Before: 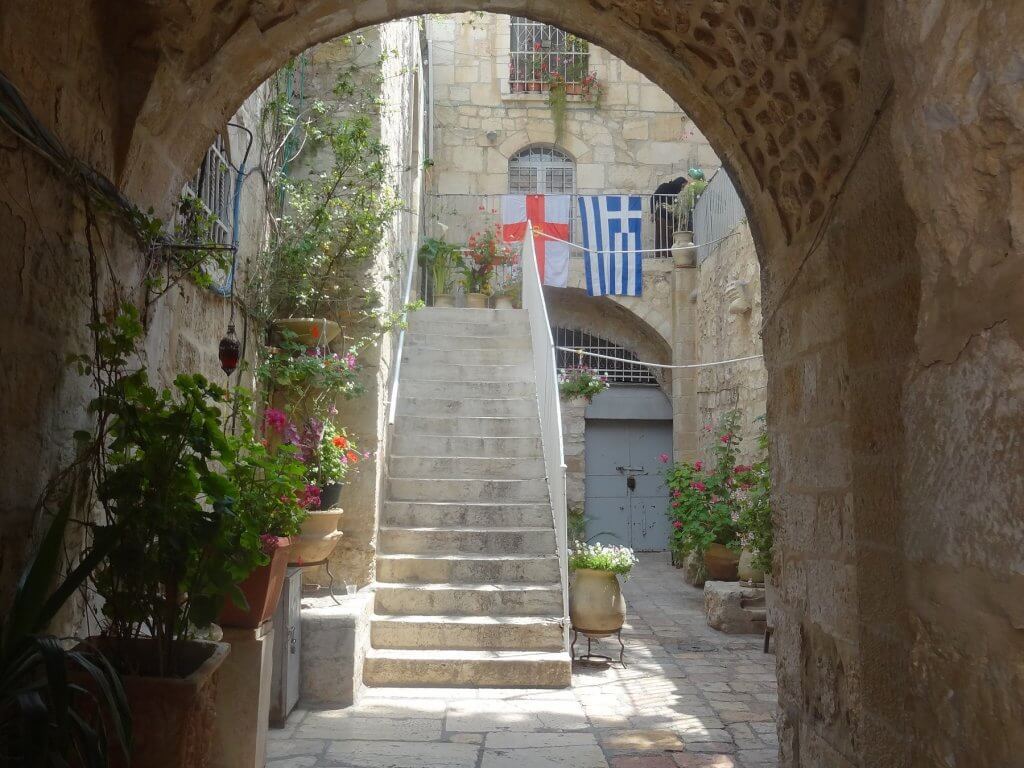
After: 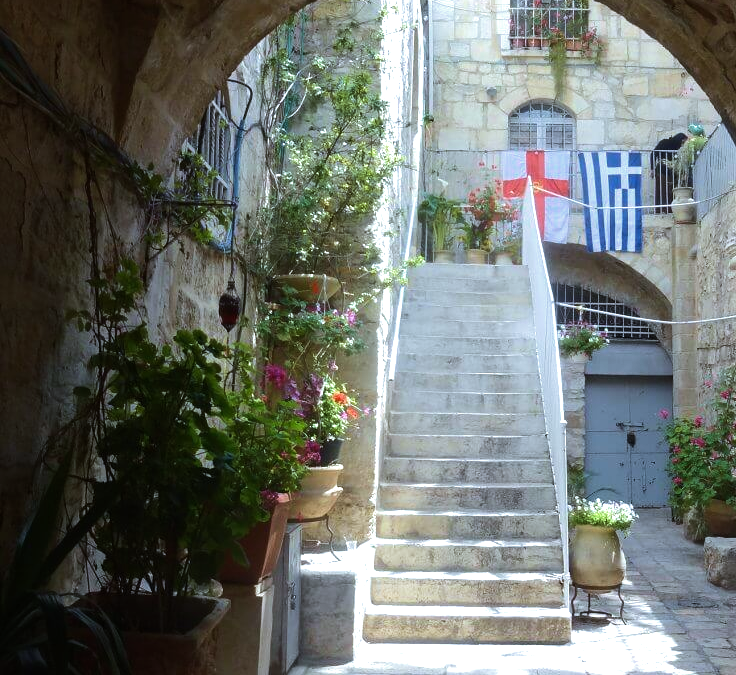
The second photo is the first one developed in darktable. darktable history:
velvia: on, module defaults
tone equalizer: -8 EV -0.75 EV, -7 EV -0.7 EV, -6 EV -0.6 EV, -5 EV -0.4 EV, -3 EV 0.4 EV, -2 EV 0.6 EV, -1 EV 0.7 EV, +0 EV 0.75 EV, edges refinement/feathering 500, mask exposure compensation -1.57 EV, preserve details no
color correction: highlights a* 0.003, highlights b* -0.283
color zones: curves: ch0 [(0, 0.5) (0.143, 0.5) (0.286, 0.5) (0.429, 0.495) (0.571, 0.437) (0.714, 0.44) (0.857, 0.496) (1, 0.5)]
crop: top 5.803%, right 27.864%, bottom 5.804%
white balance: red 0.924, blue 1.095
